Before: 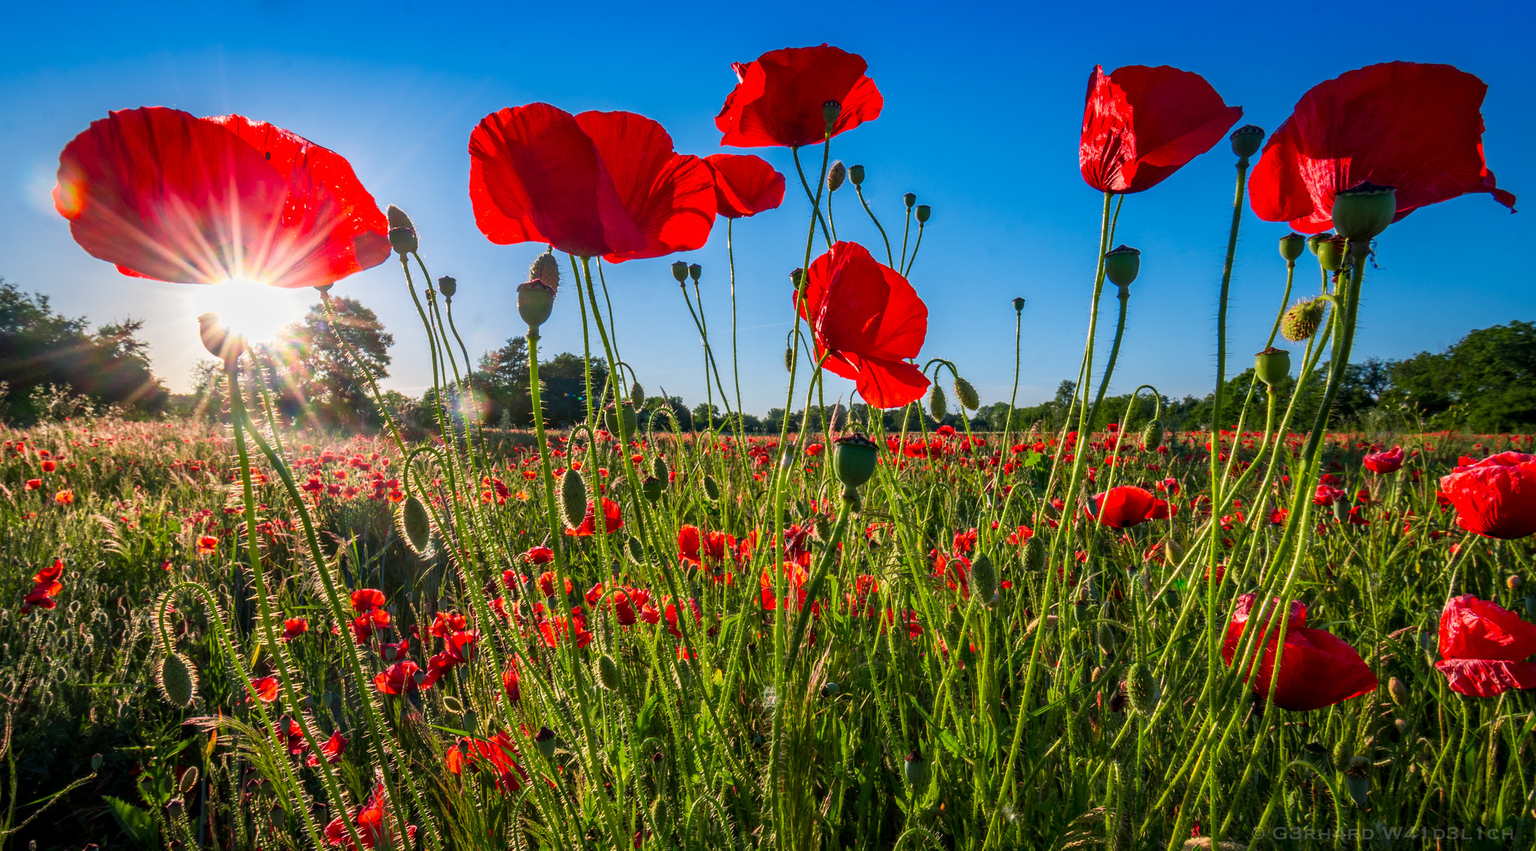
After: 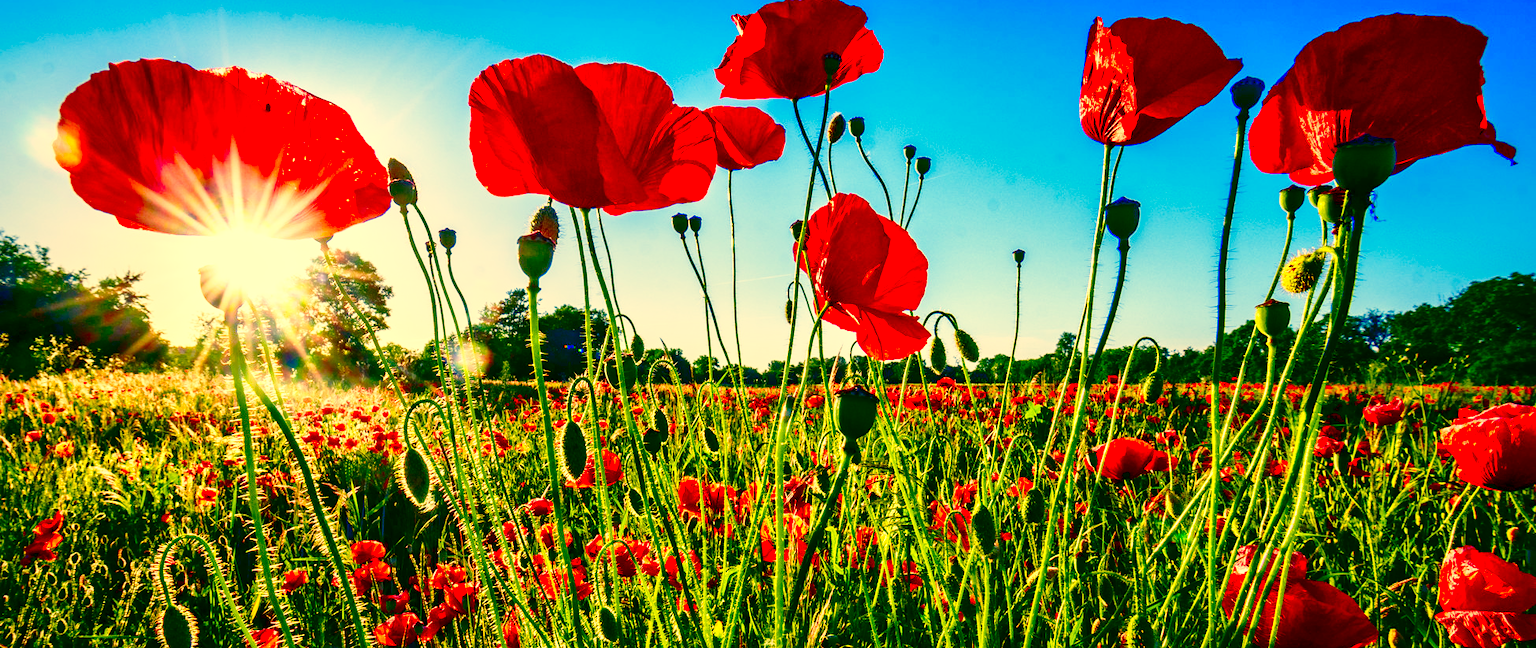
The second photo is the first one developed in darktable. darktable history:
color balance rgb: highlights gain › chroma 2.993%, highlights gain › hue 76.26°, perceptual saturation grading › global saturation 25.263%, perceptual saturation grading › highlights -50.197%, perceptual saturation grading › shadows 30.717%, global vibrance 32.782%
levels: levels [0, 0.445, 1]
color correction: highlights a* 5.7, highlights b* 32.81, shadows a* -25.29, shadows b* 3.9
base curve: curves: ch0 [(0, 0) (0.028, 0.03) (0.121, 0.232) (0.46, 0.748) (0.859, 0.968) (1, 1)], preserve colors none
crop: top 5.732%, bottom 18.017%
contrast brightness saturation: contrast 0.192, brightness -0.245, saturation 0.116
local contrast: mode bilateral grid, contrast 24, coarseness 60, detail 152%, midtone range 0.2
